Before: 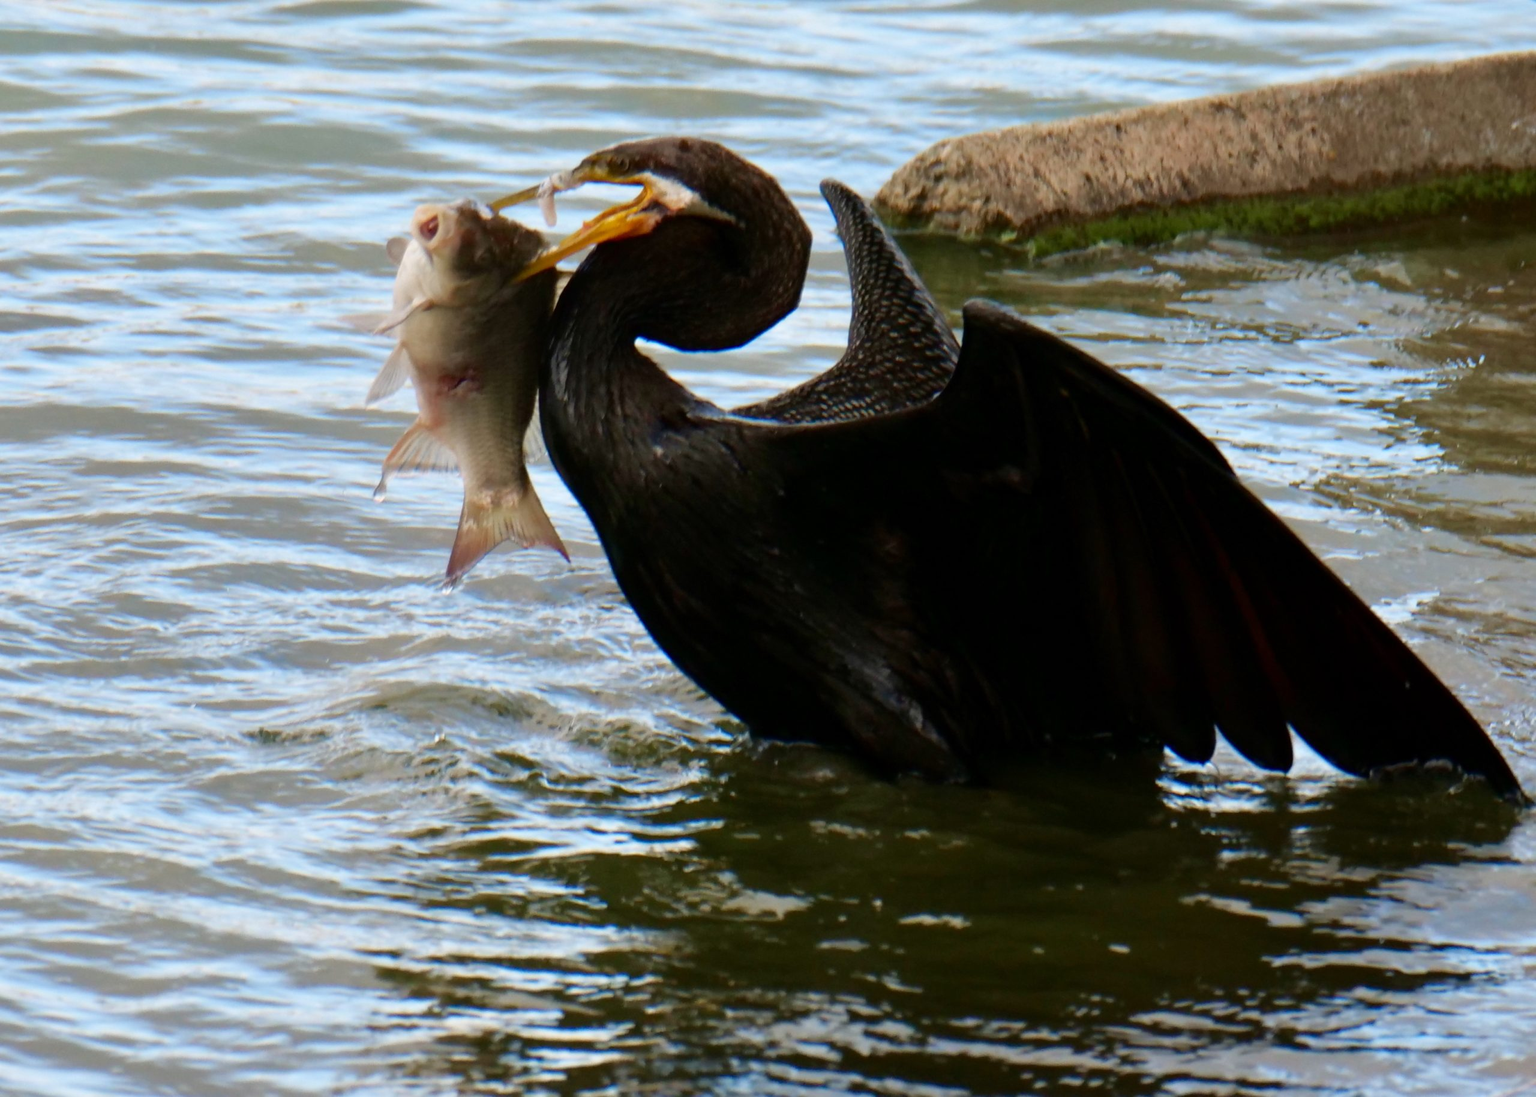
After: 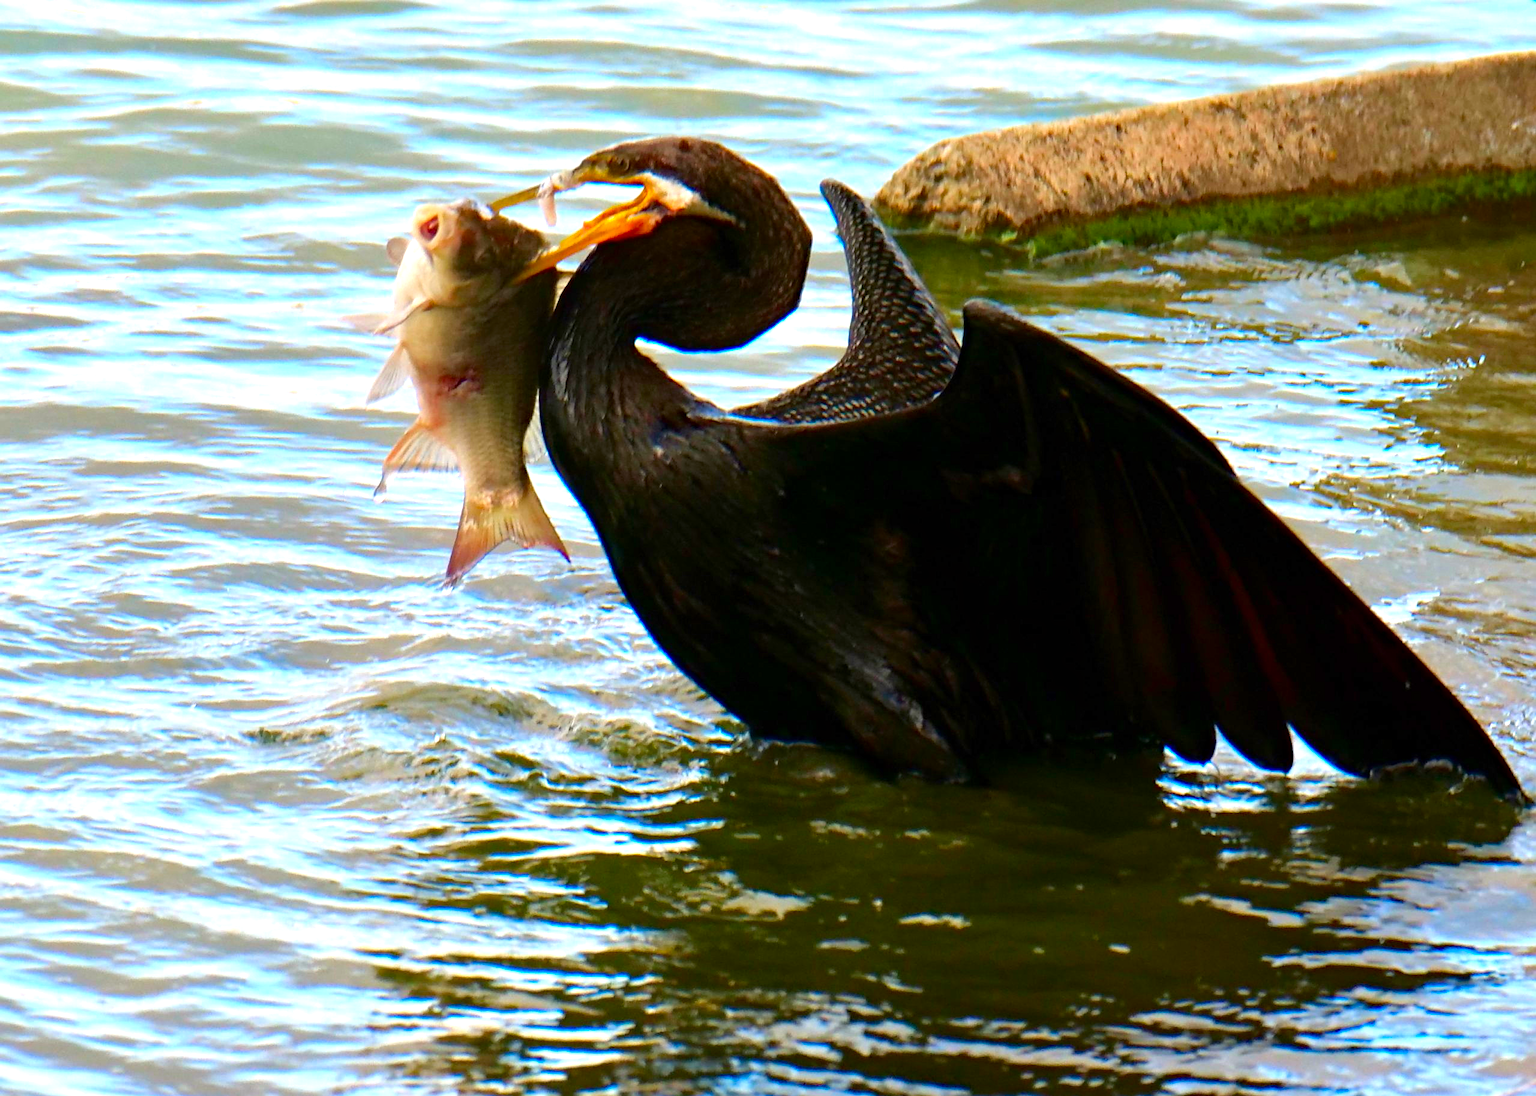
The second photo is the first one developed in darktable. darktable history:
haze removal: compatibility mode true, adaptive false
sharpen: on, module defaults
contrast brightness saturation: saturation 0.5
exposure: exposure 0.781 EV, compensate highlight preservation false
